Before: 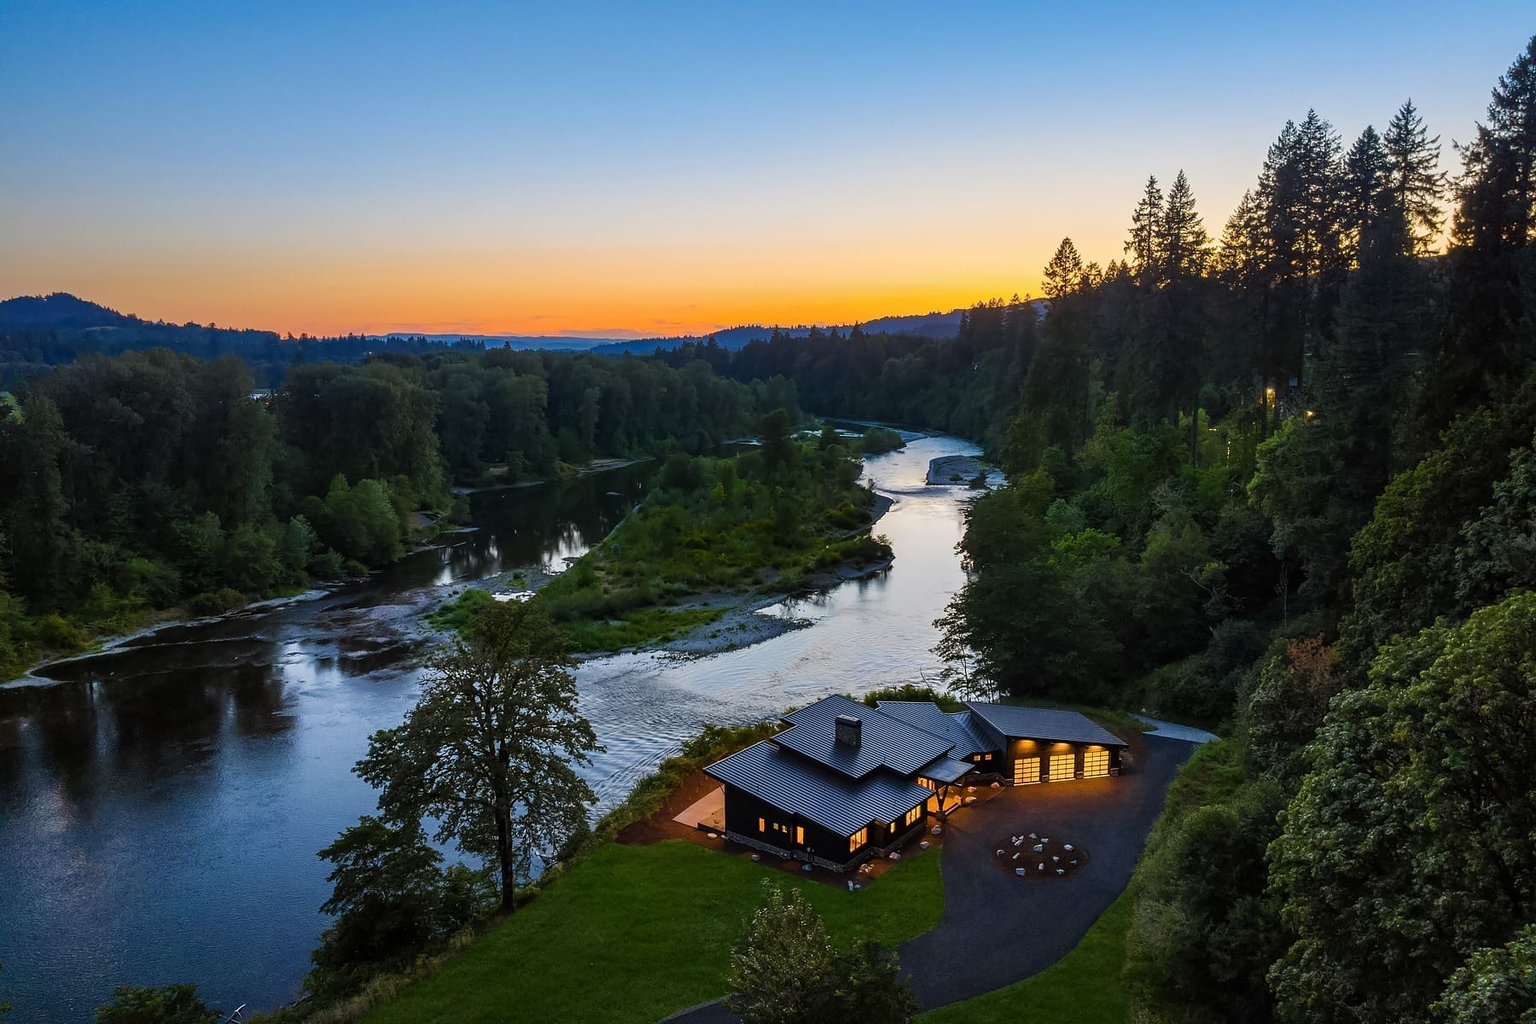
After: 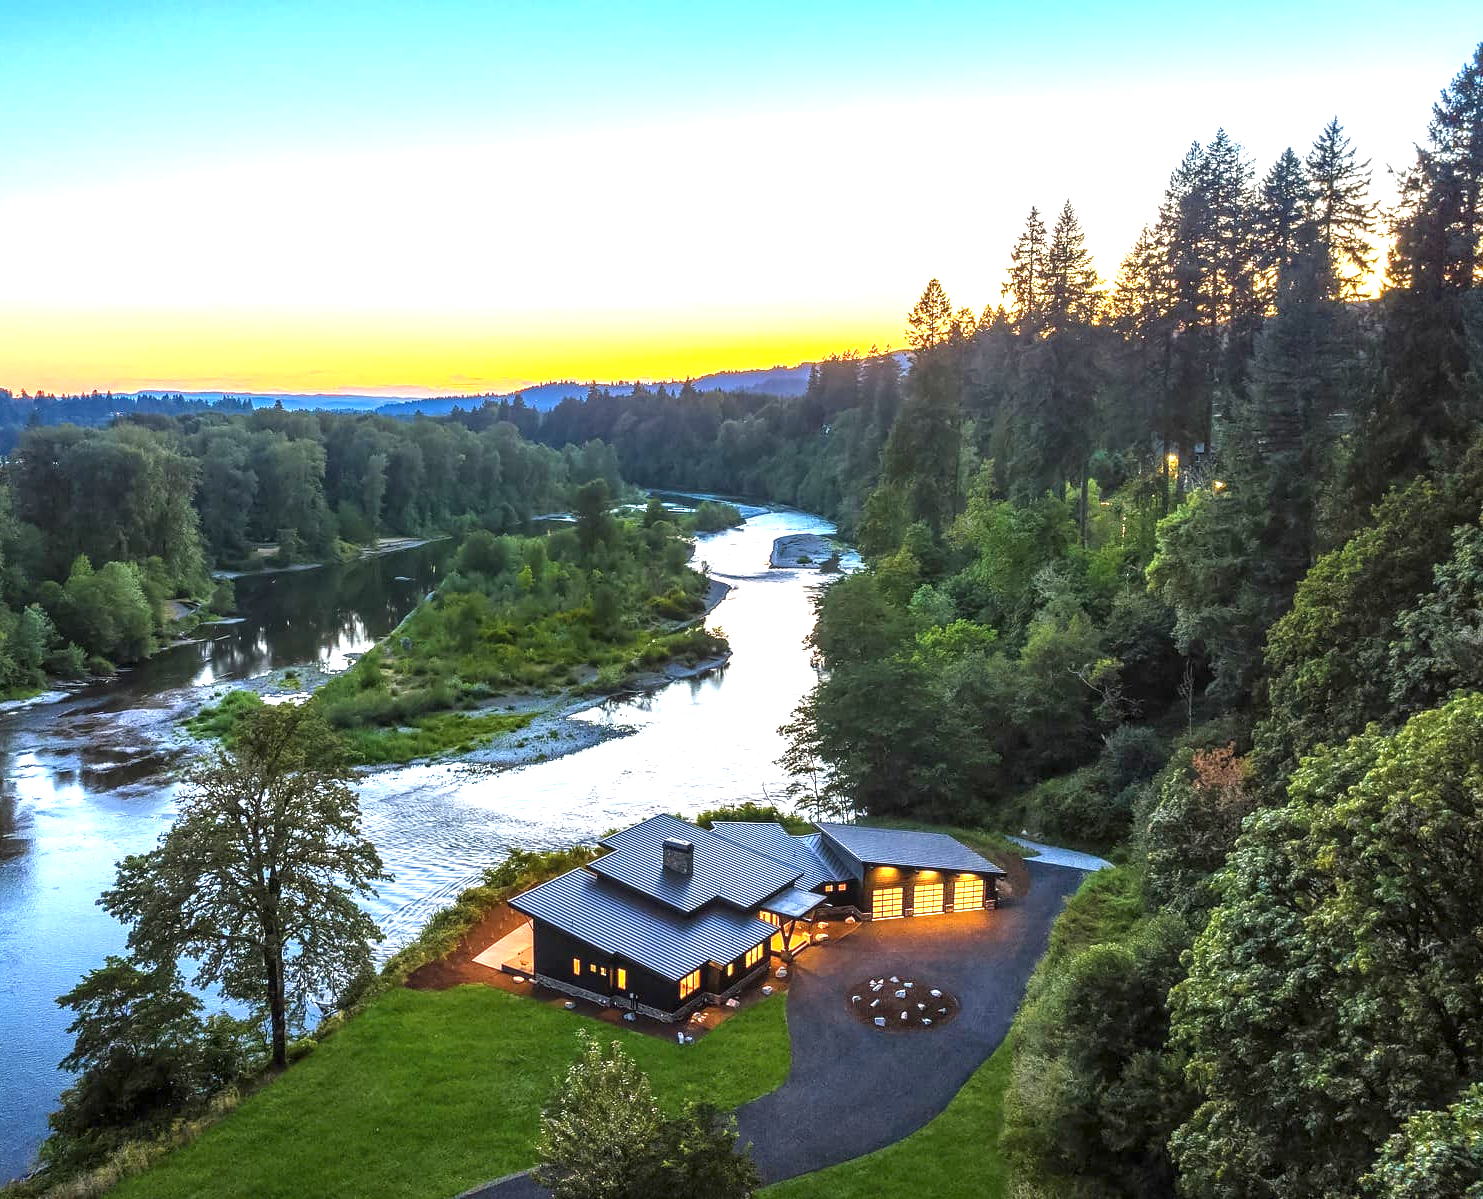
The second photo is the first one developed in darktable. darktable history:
local contrast: on, module defaults
crop: left 17.582%, bottom 0.031%
exposure: black level correction 0, exposure 1.675 EV, compensate exposure bias true, compensate highlight preservation false
